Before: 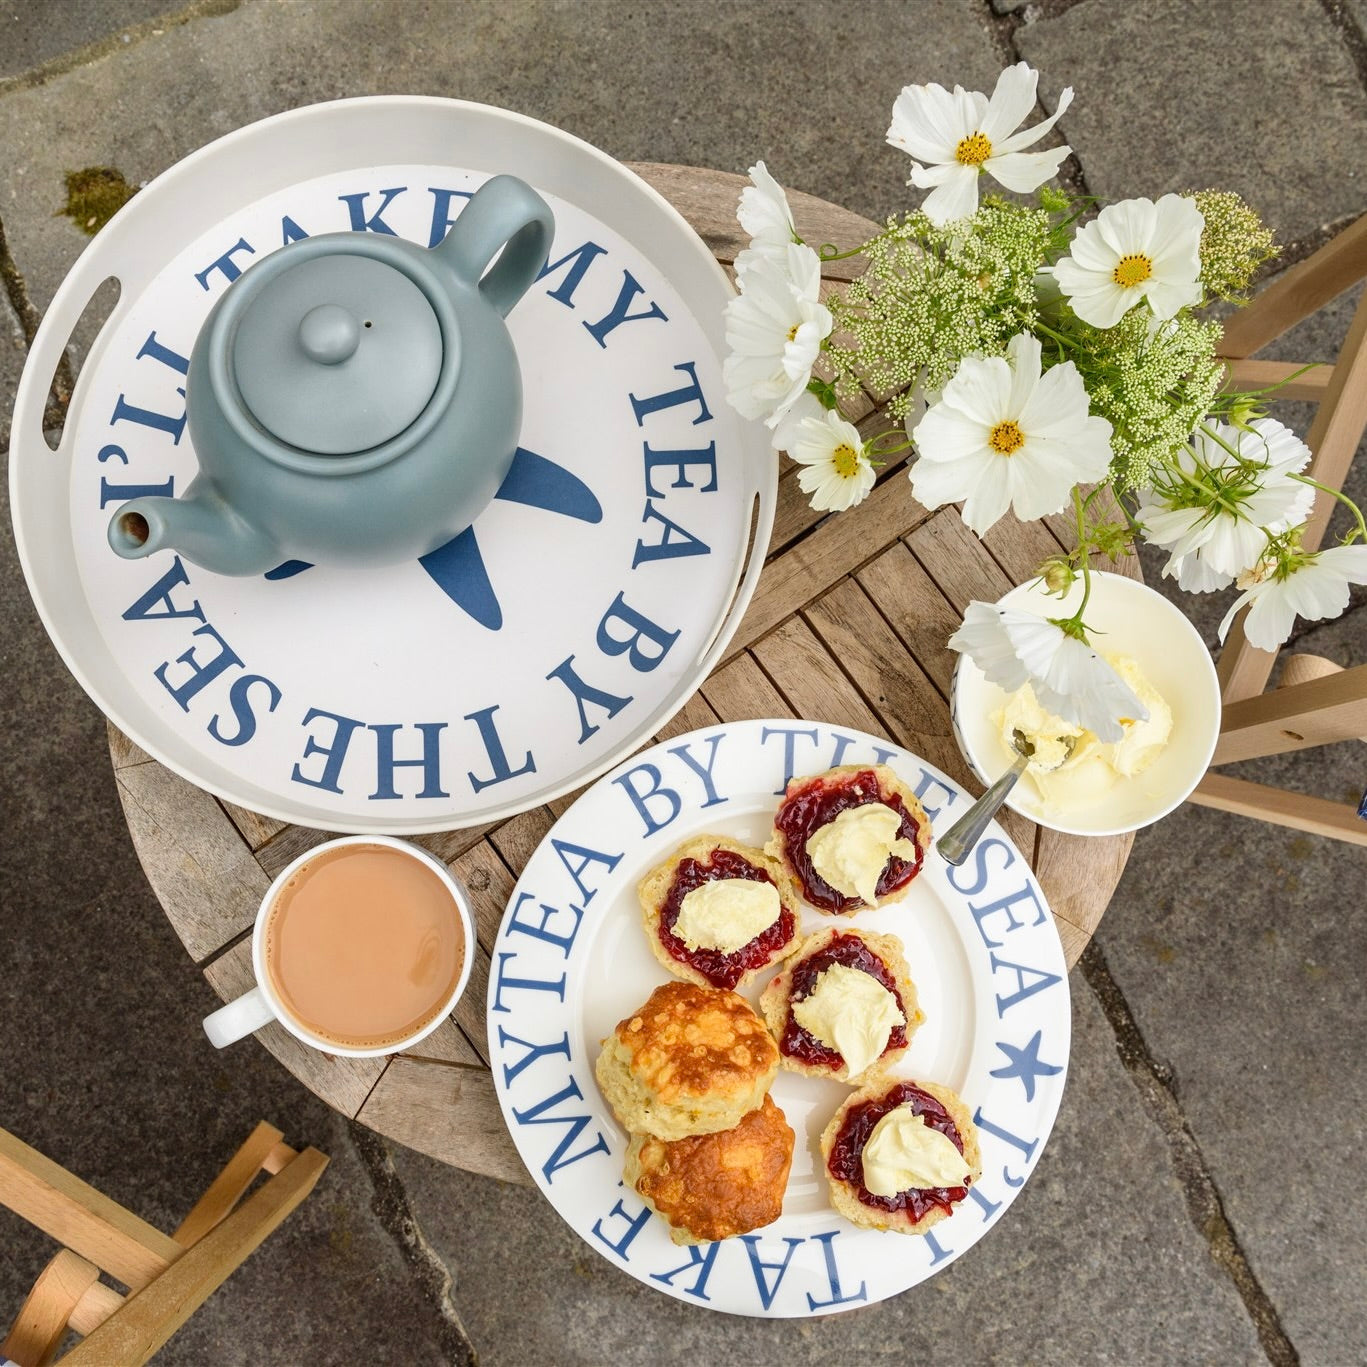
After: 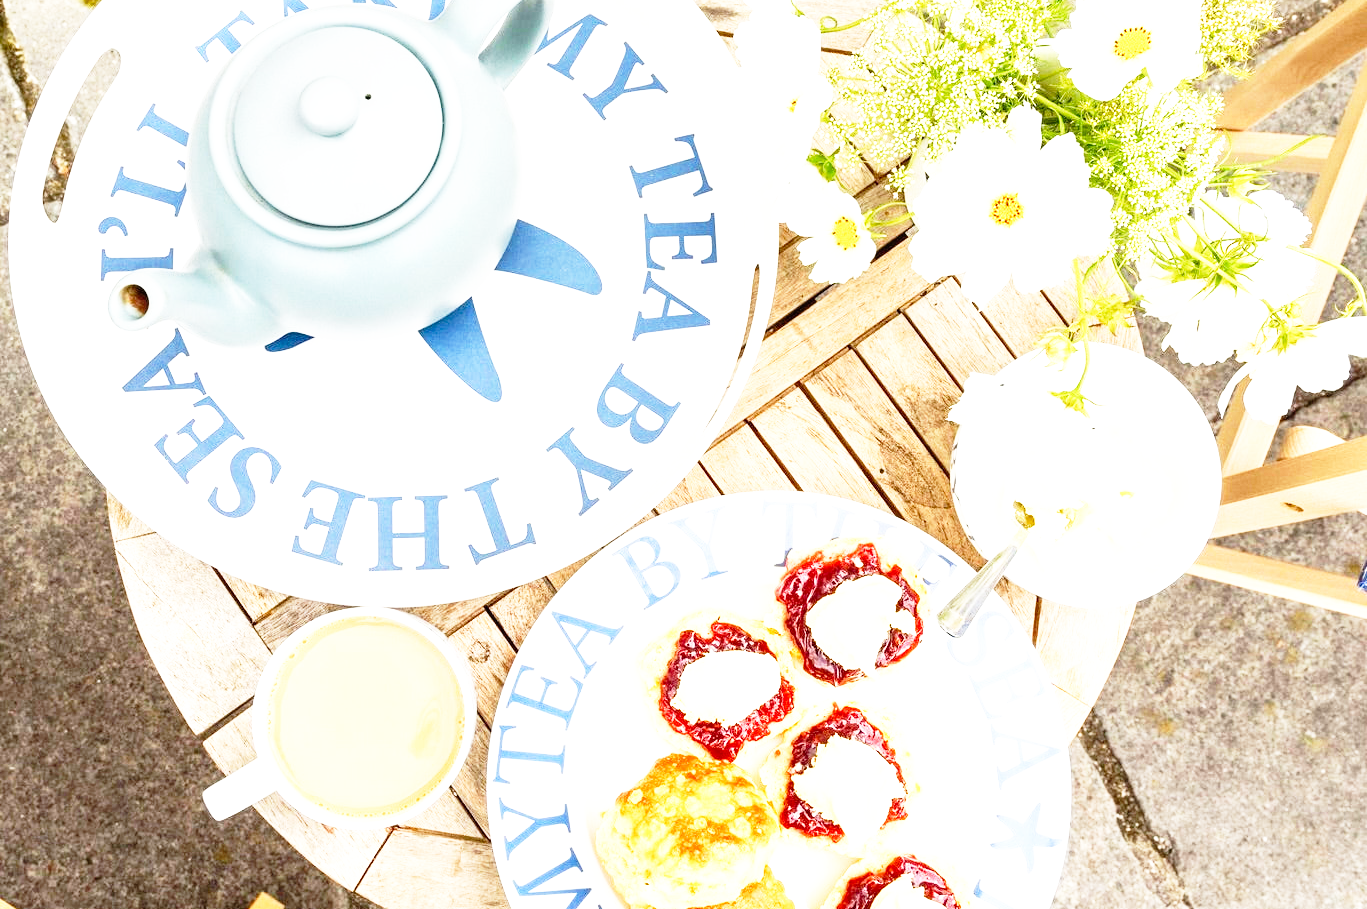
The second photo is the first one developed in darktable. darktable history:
base curve: curves: ch0 [(0, 0) (0.012, 0.01) (0.073, 0.168) (0.31, 0.711) (0.645, 0.957) (1, 1)], preserve colors none
crop: top 16.727%, bottom 16.727%
exposure: black level correction 0, exposure 1.2 EV, compensate exposure bias true, compensate highlight preservation false
